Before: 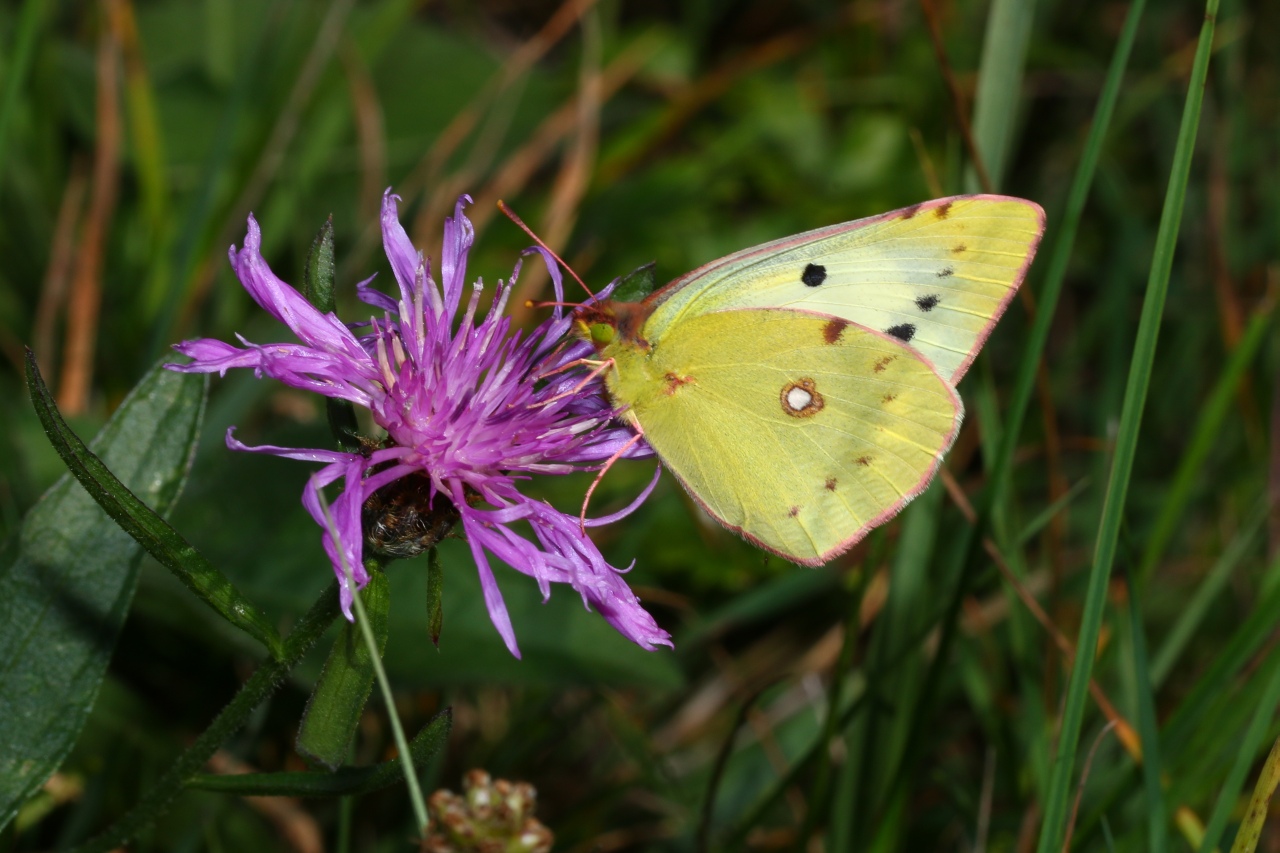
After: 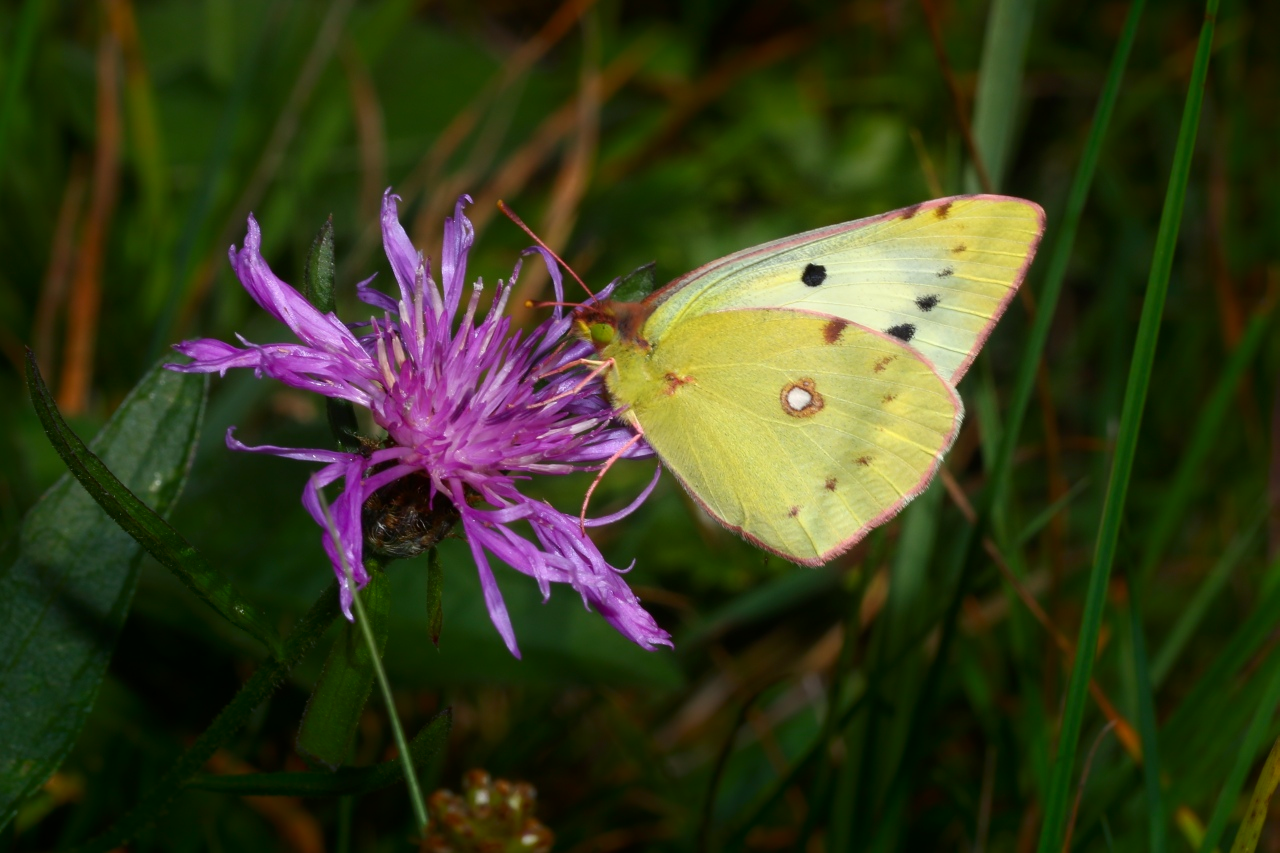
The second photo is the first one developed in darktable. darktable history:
shadows and highlights: shadows -52.62, highlights 84.57, soften with gaussian
